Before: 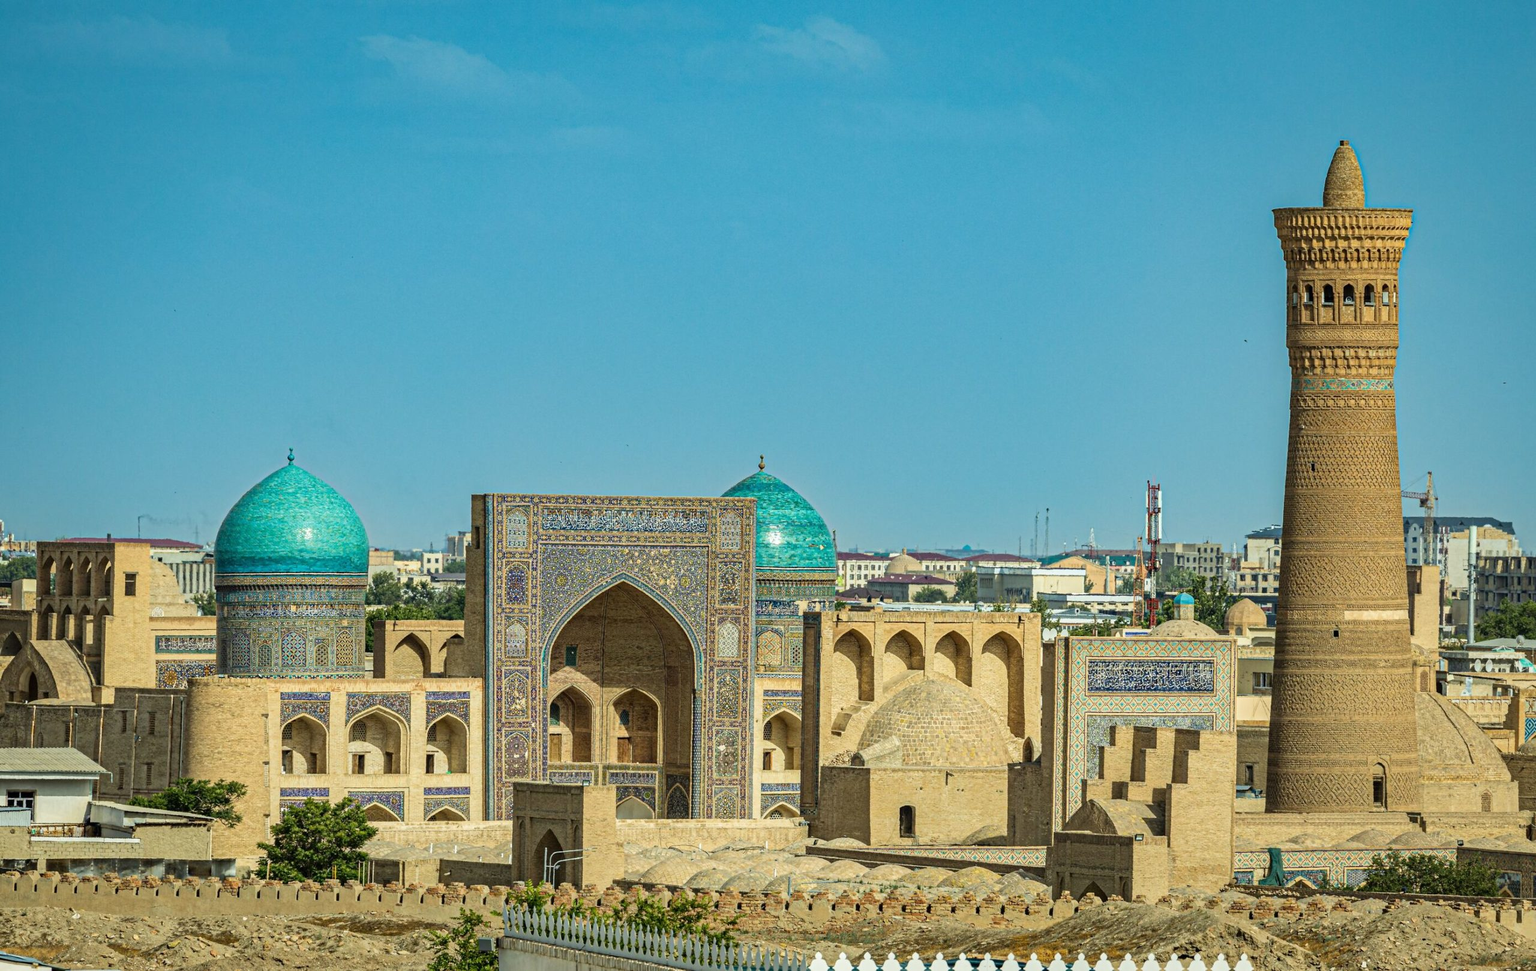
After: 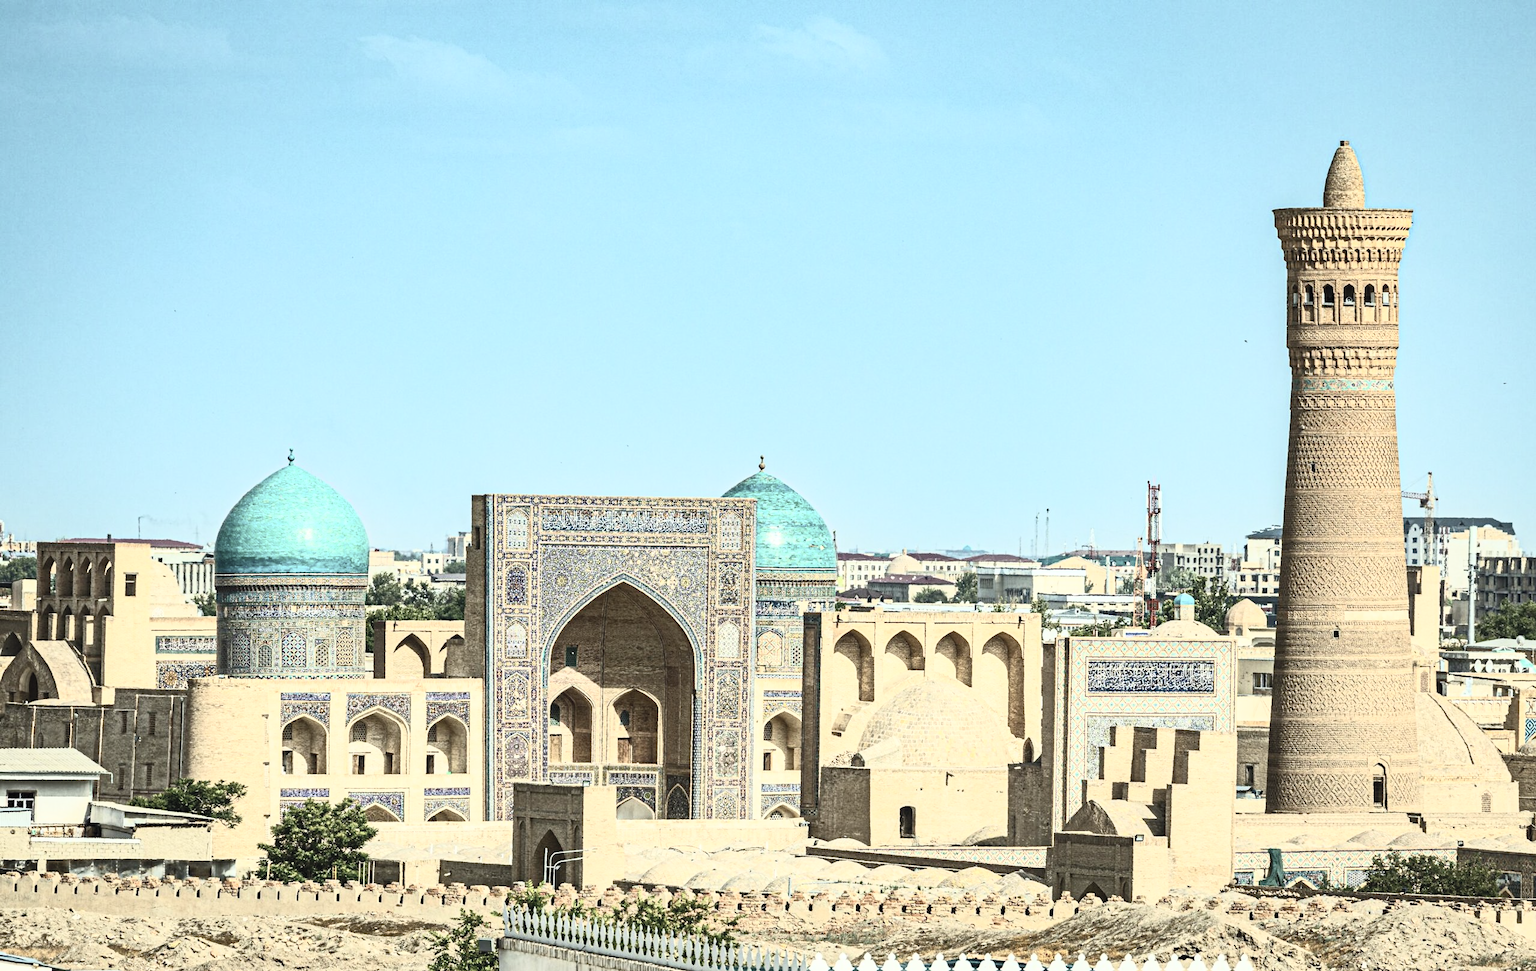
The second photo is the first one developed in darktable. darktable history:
contrast brightness saturation: contrast 0.59, brightness 0.571, saturation -0.344
